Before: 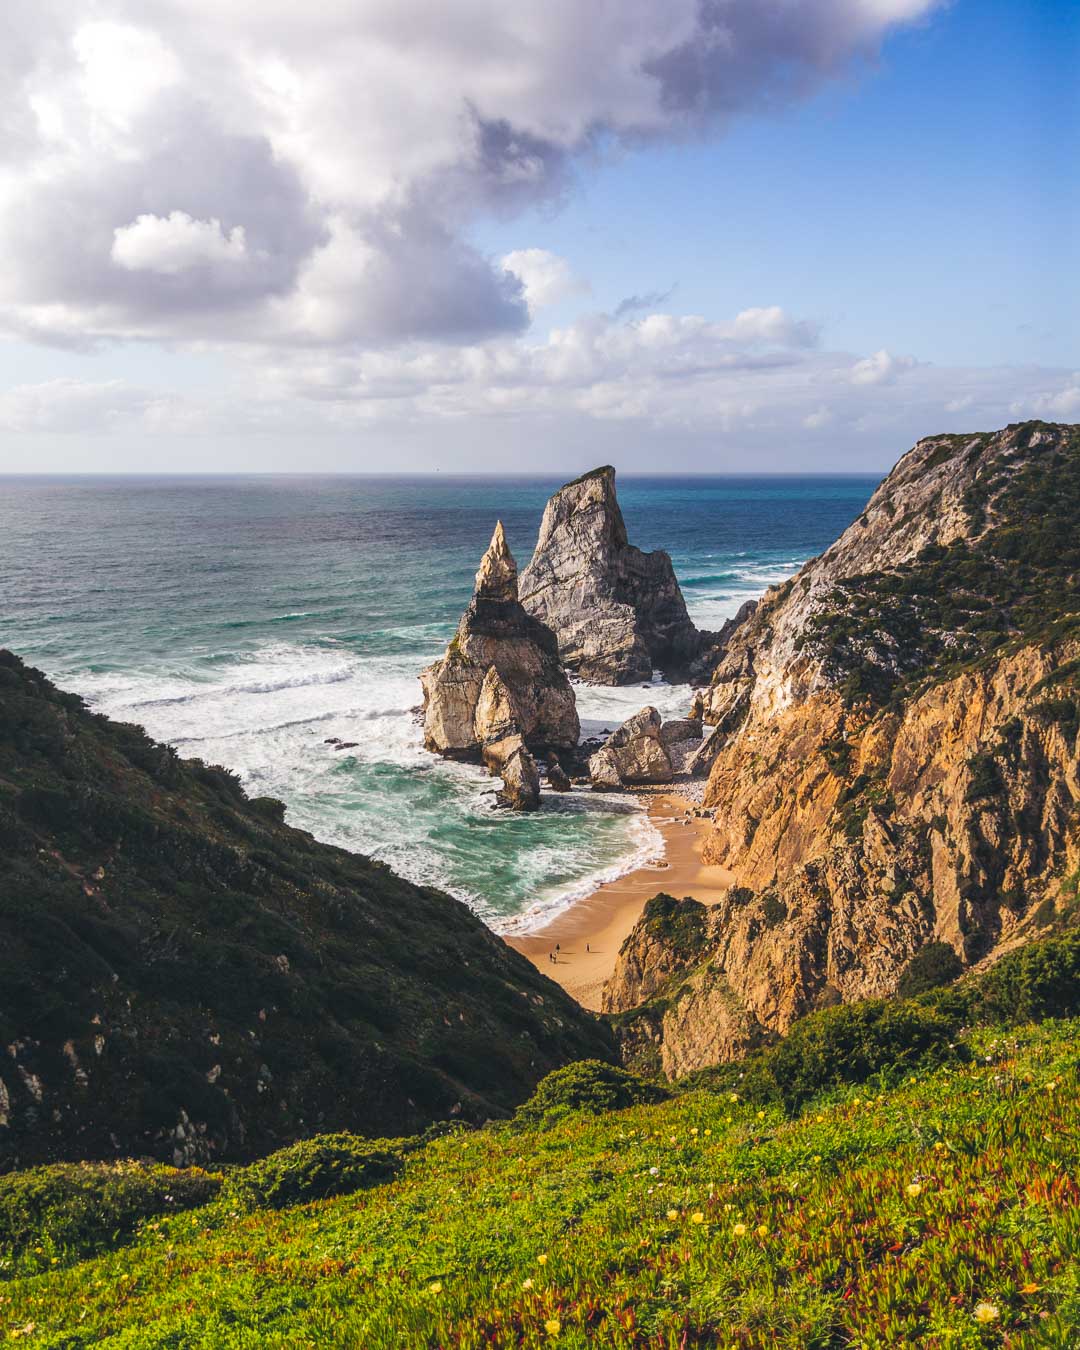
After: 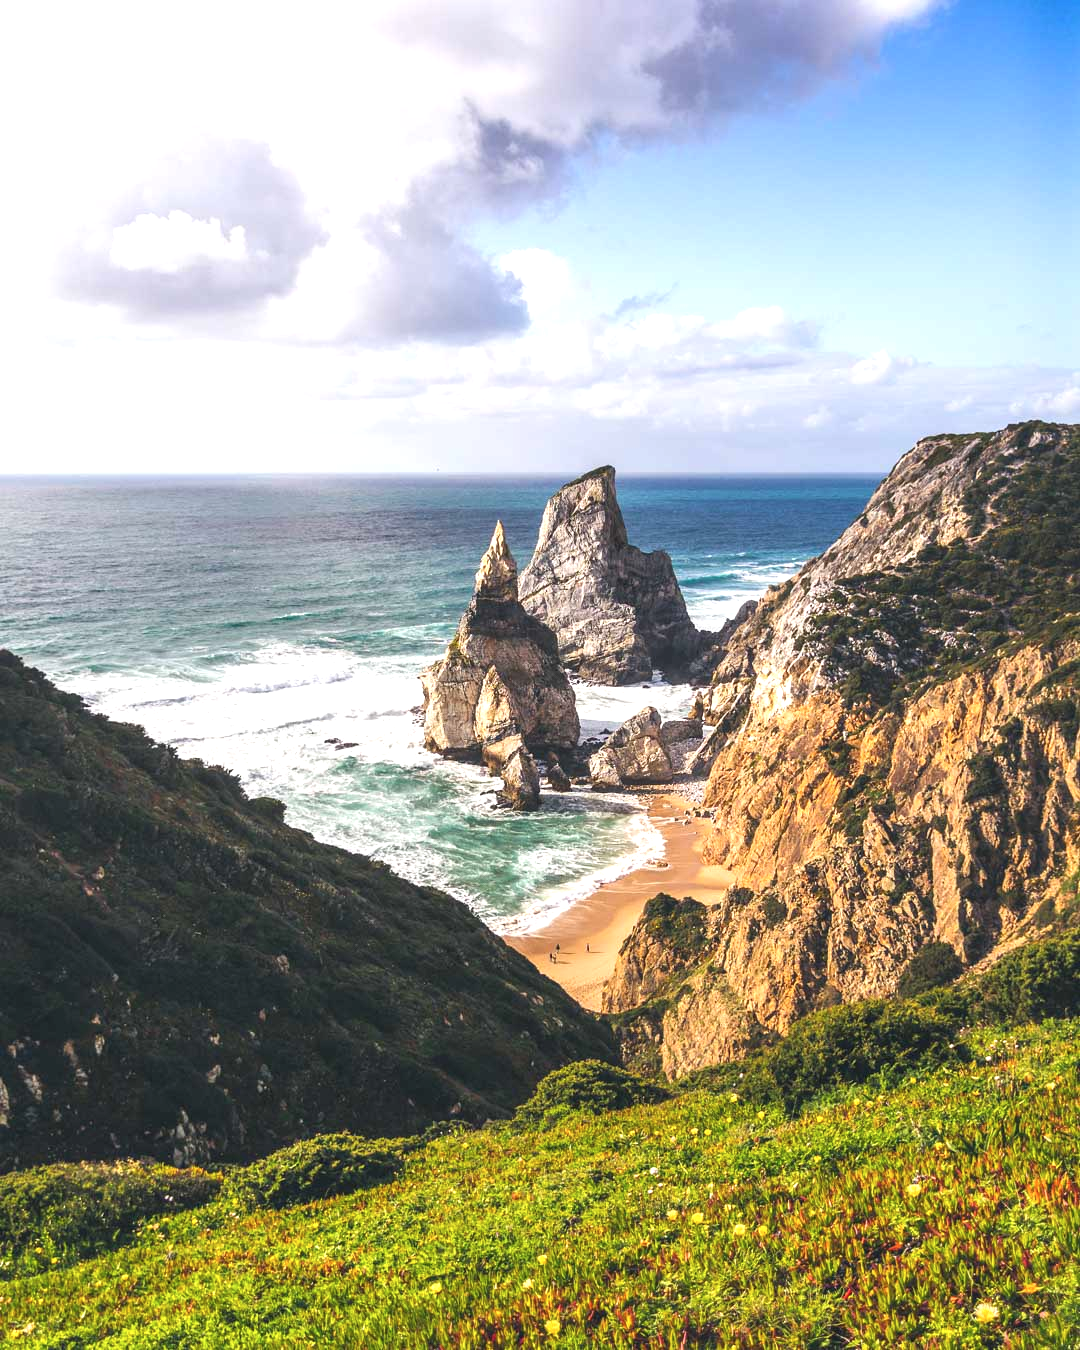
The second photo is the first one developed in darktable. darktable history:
color zones: curves: ch1 [(0.25, 0.5) (0.747, 0.71)]
contrast brightness saturation: saturation -0.052
exposure: black level correction 0, exposure 0.697 EV, compensate highlight preservation false
